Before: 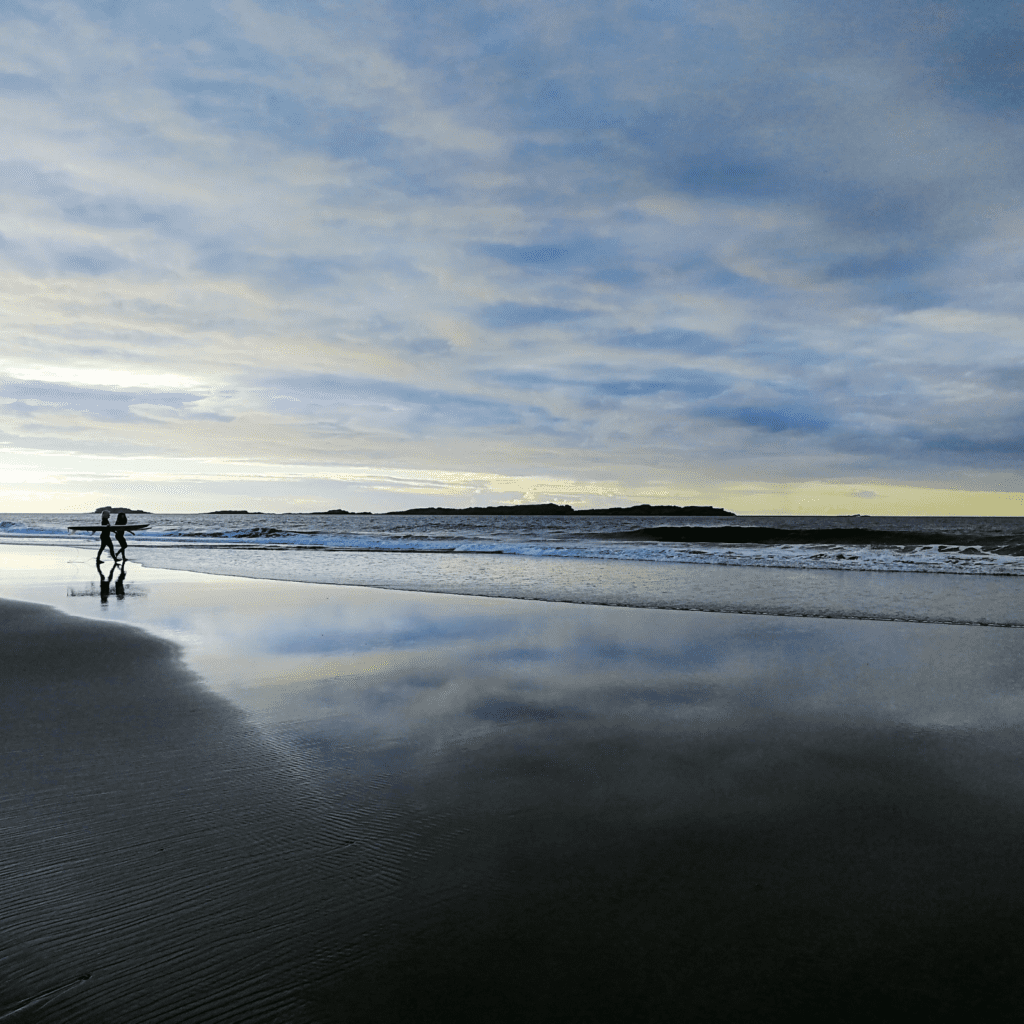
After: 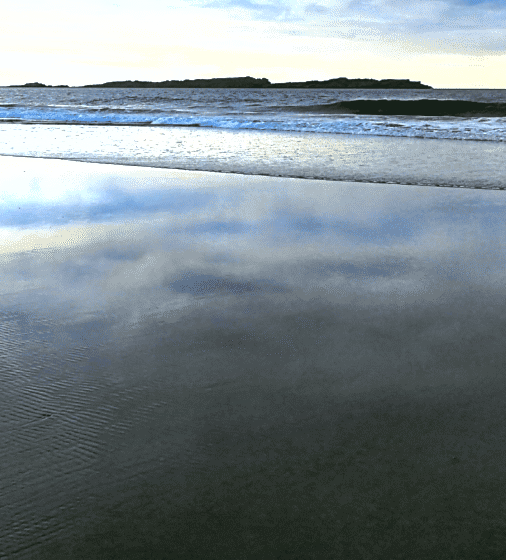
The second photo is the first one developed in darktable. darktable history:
crop: left 29.672%, top 41.786%, right 20.851%, bottom 3.487%
shadows and highlights: on, module defaults
exposure: black level correction 0, exposure 1.3 EV, compensate highlight preservation false
